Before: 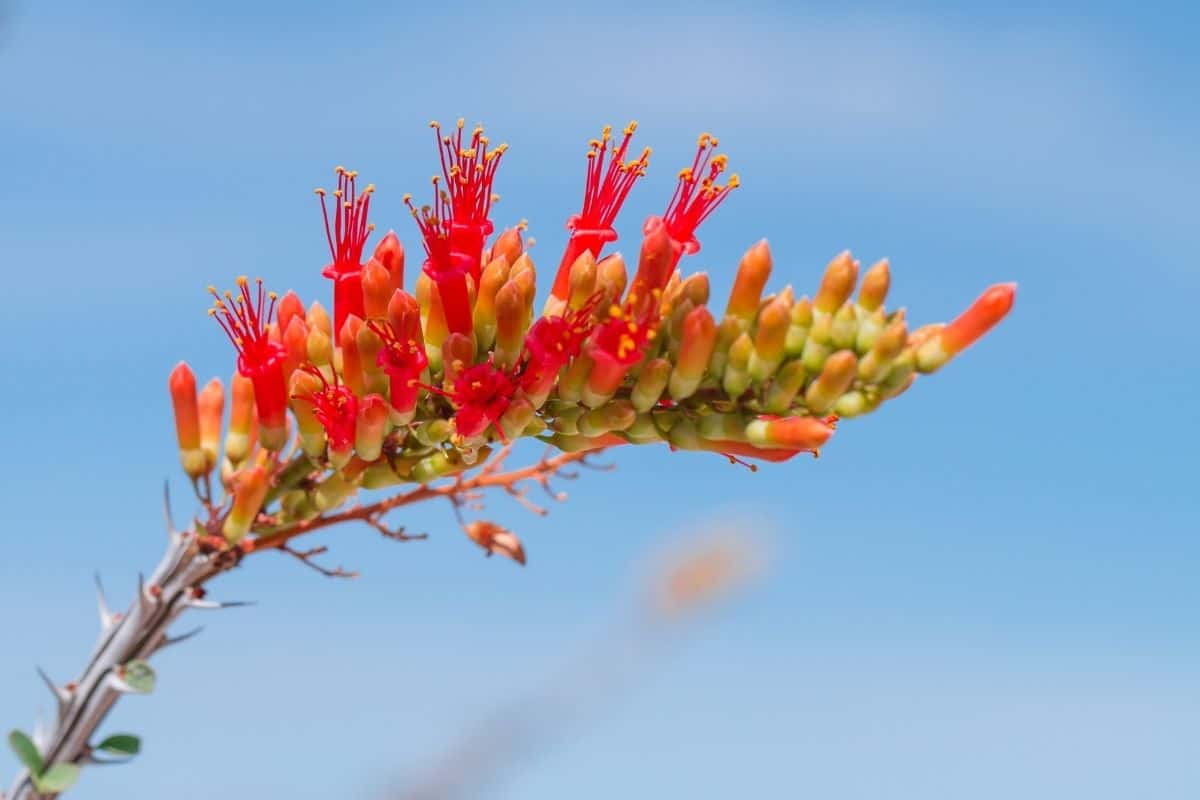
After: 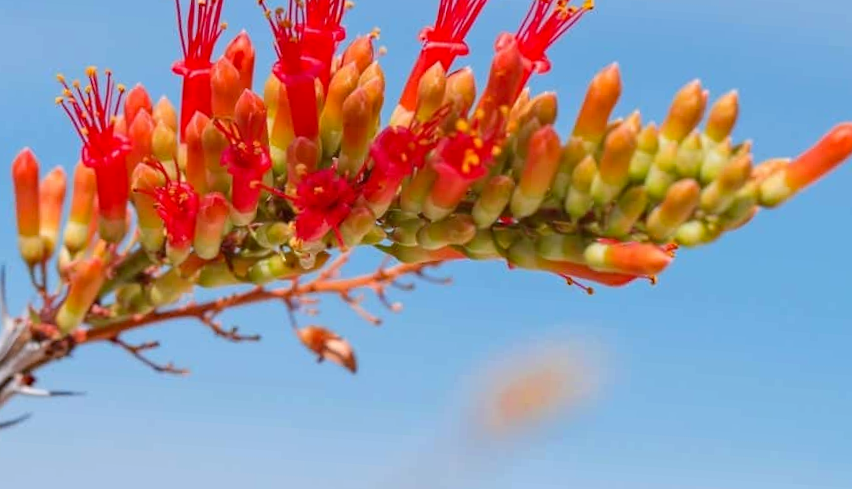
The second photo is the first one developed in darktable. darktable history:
crop and rotate: angle -3.66°, left 9.823%, top 20.926%, right 12.474%, bottom 12.157%
haze removal: compatibility mode true, adaptive false
